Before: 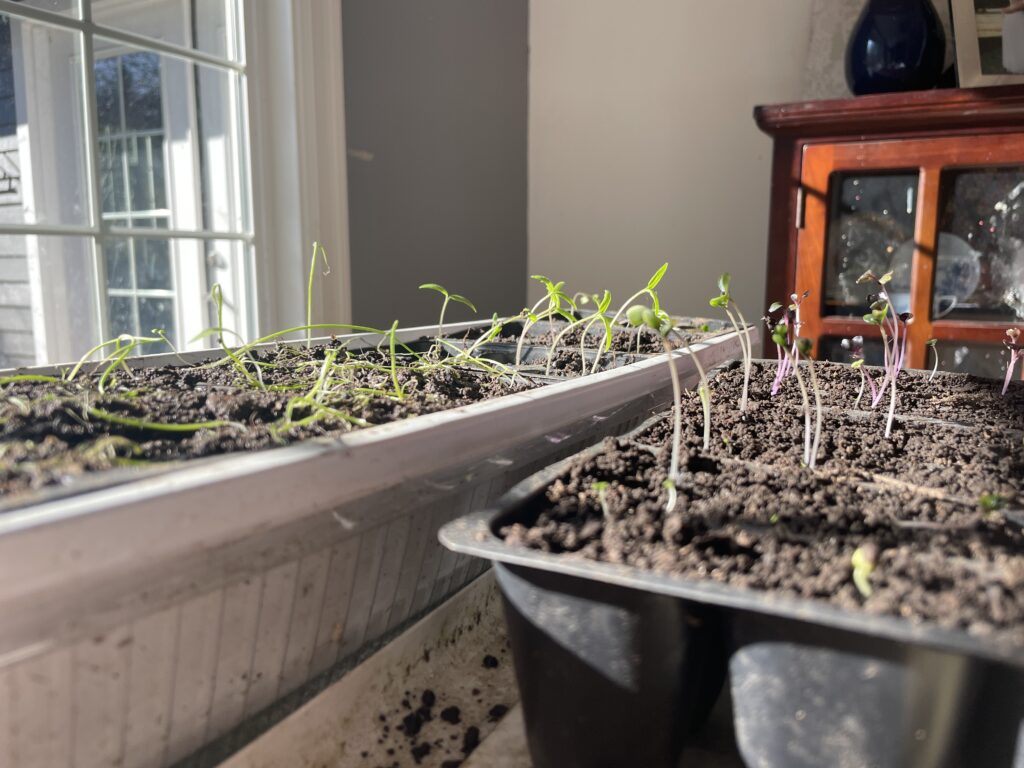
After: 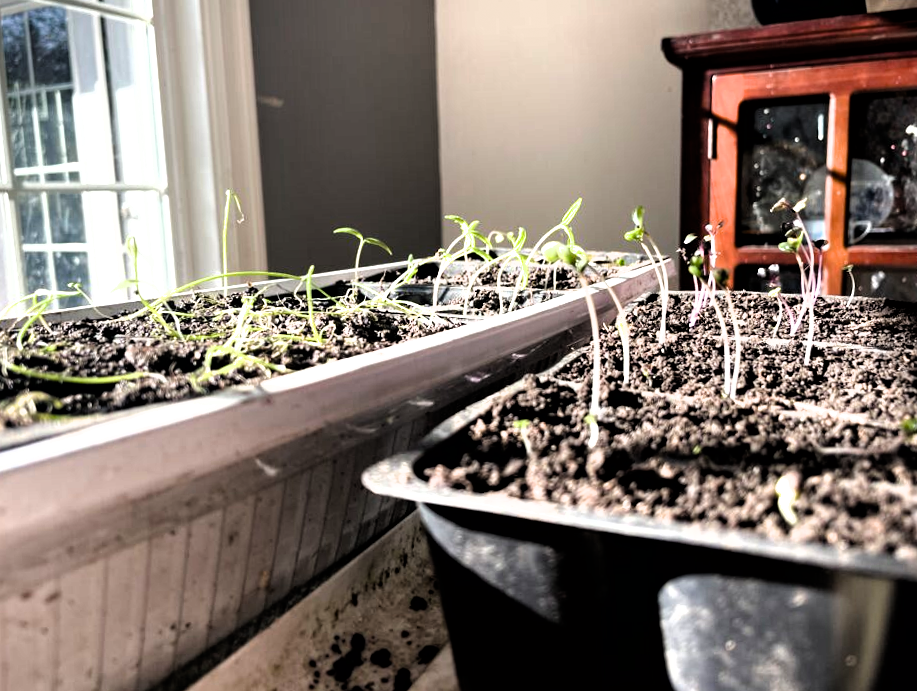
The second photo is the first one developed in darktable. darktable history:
haze removal: compatibility mode true, adaptive false
crop and rotate: angle 2.08°, left 6.099%, top 5.686%
filmic rgb: black relative exposure -8.28 EV, white relative exposure 2.22 EV, threshold 3.02 EV, hardness 7.09, latitude 85.41%, contrast 1.697, highlights saturation mix -4.32%, shadows ↔ highlights balance -2.01%, iterations of high-quality reconstruction 0, enable highlight reconstruction true
tone equalizer: -8 EV -0.386 EV, -7 EV -0.404 EV, -6 EV -0.312 EV, -5 EV -0.224 EV, -3 EV 0.217 EV, -2 EV 0.329 EV, -1 EV 0.415 EV, +0 EV 0.416 EV
